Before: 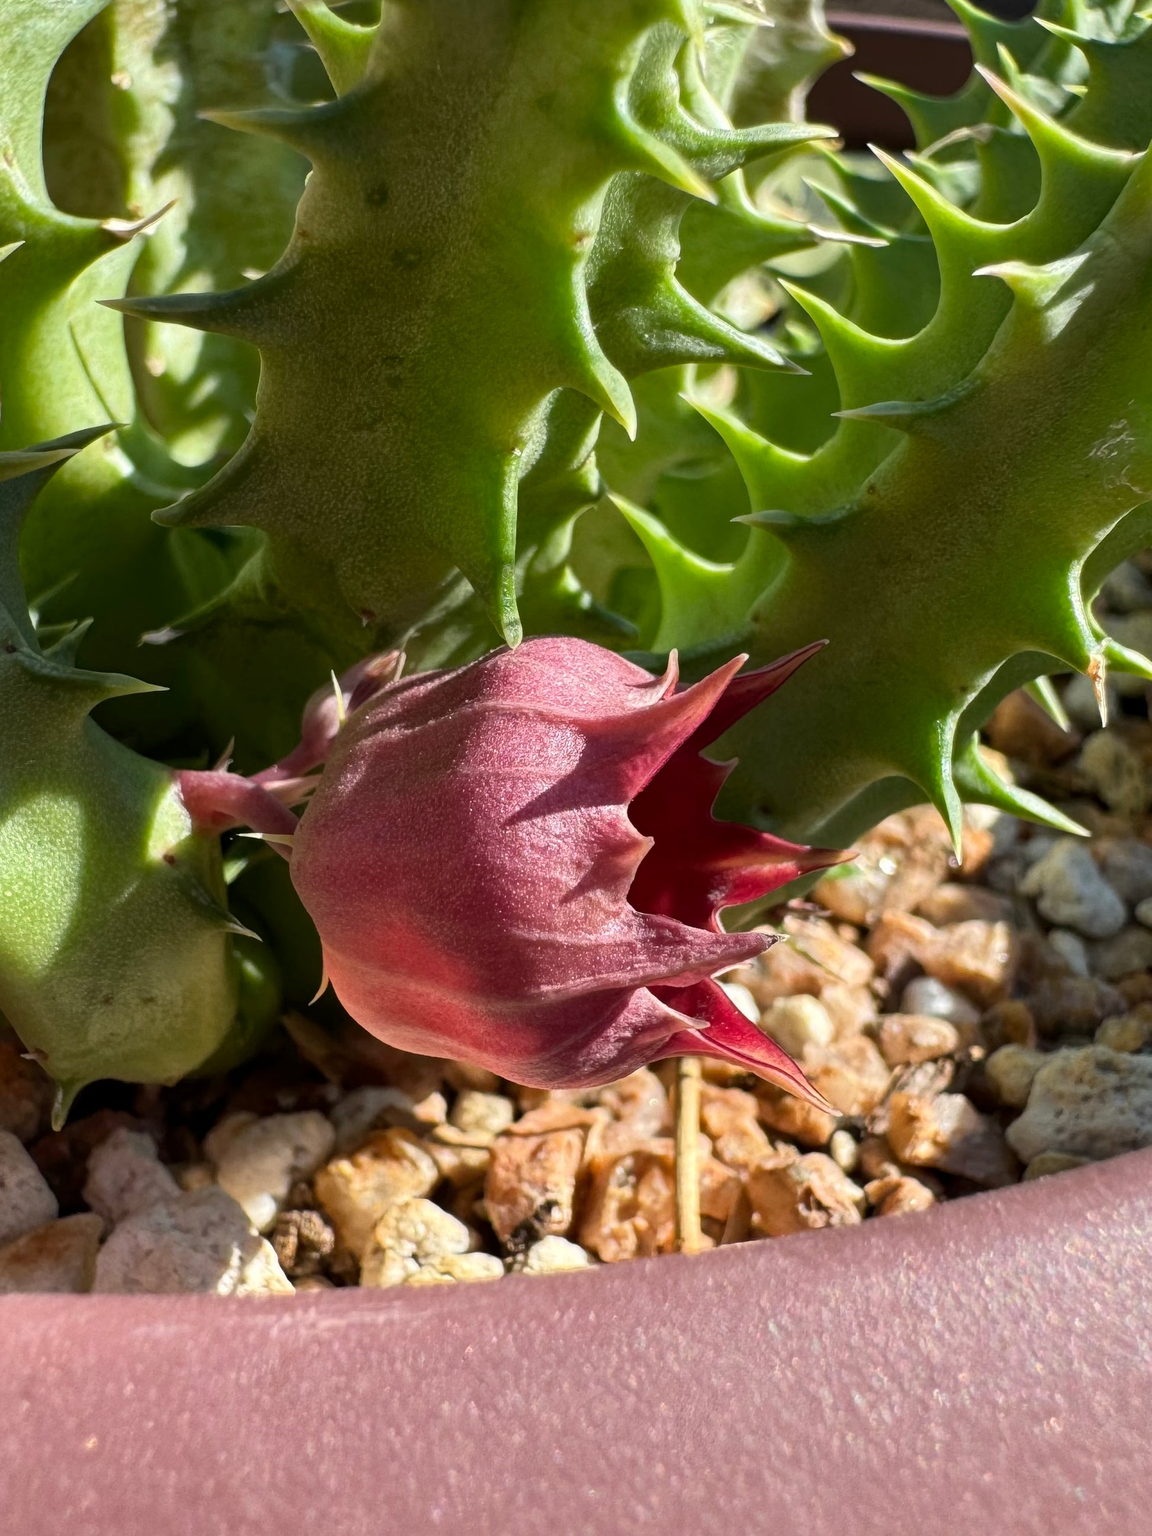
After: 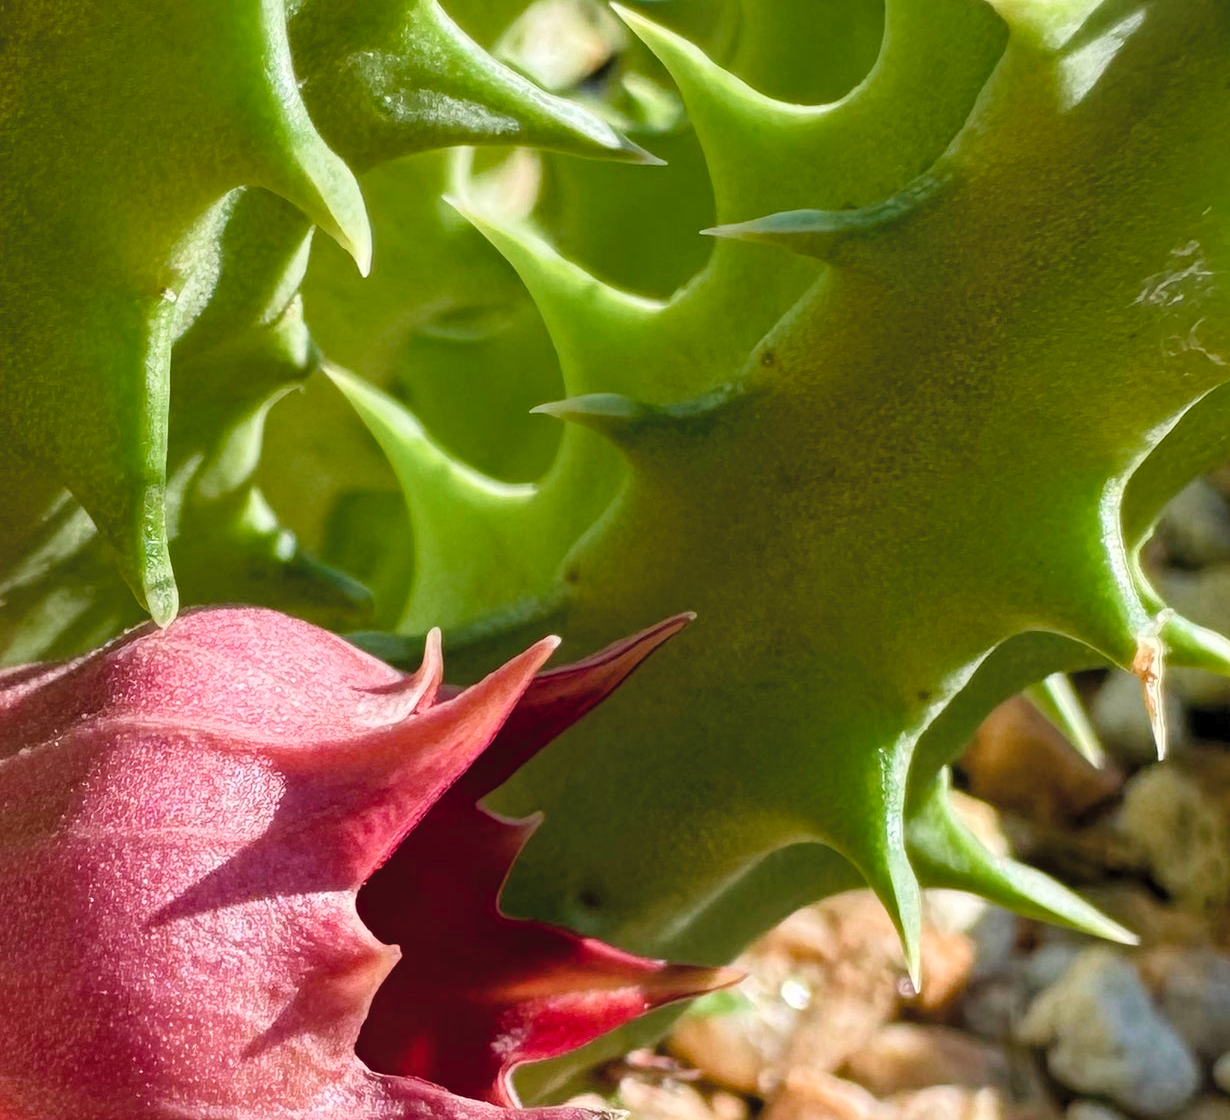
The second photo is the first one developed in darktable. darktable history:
velvia: on, module defaults
crop: left 36.221%, top 18.051%, right 0.529%, bottom 38.738%
color balance rgb: linear chroma grading › global chroma 7.902%, perceptual saturation grading › global saturation 20%, perceptual saturation grading › highlights -50.426%, perceptual saturation grading › shadows 30.997%
contrast brightness saturation: brightness 0.142
